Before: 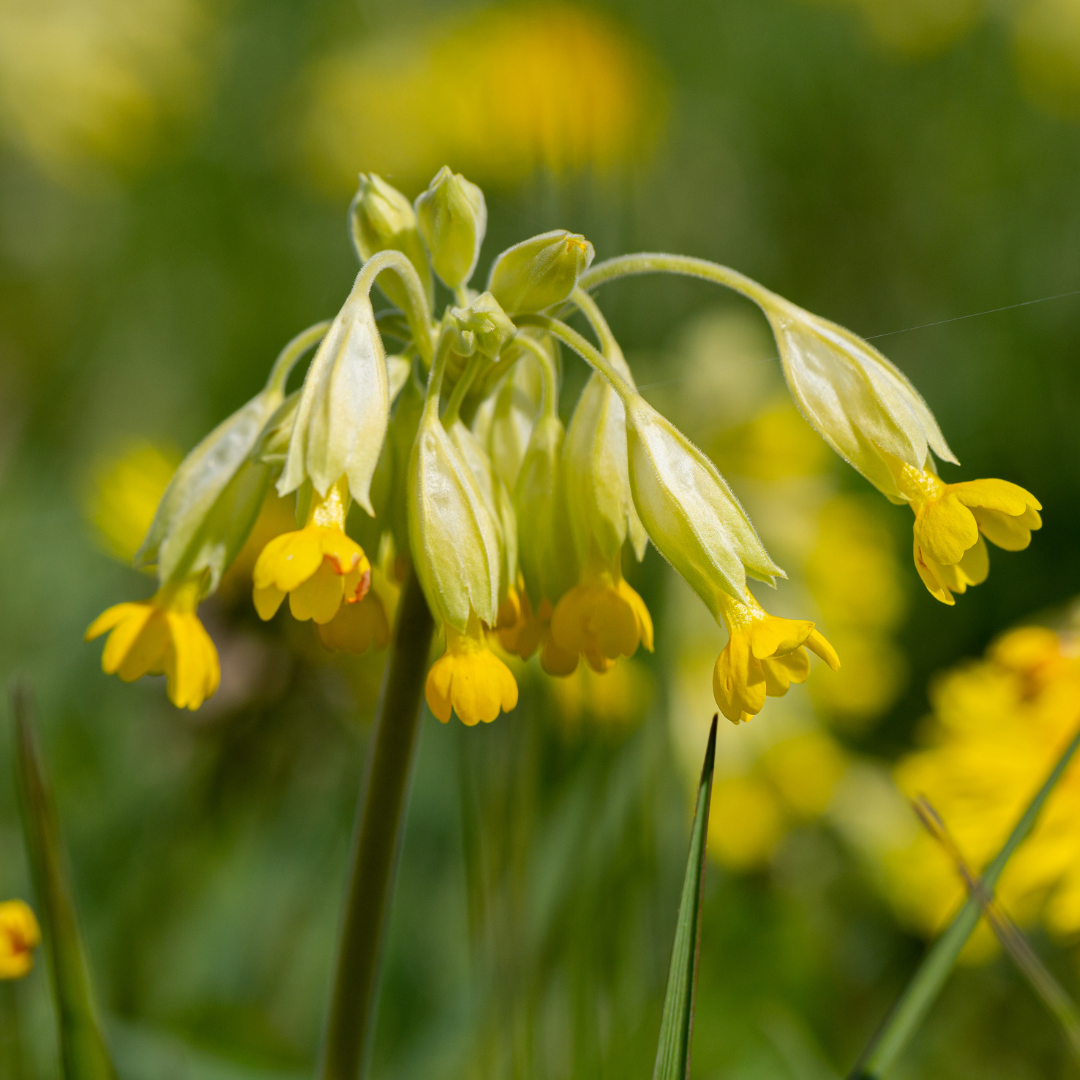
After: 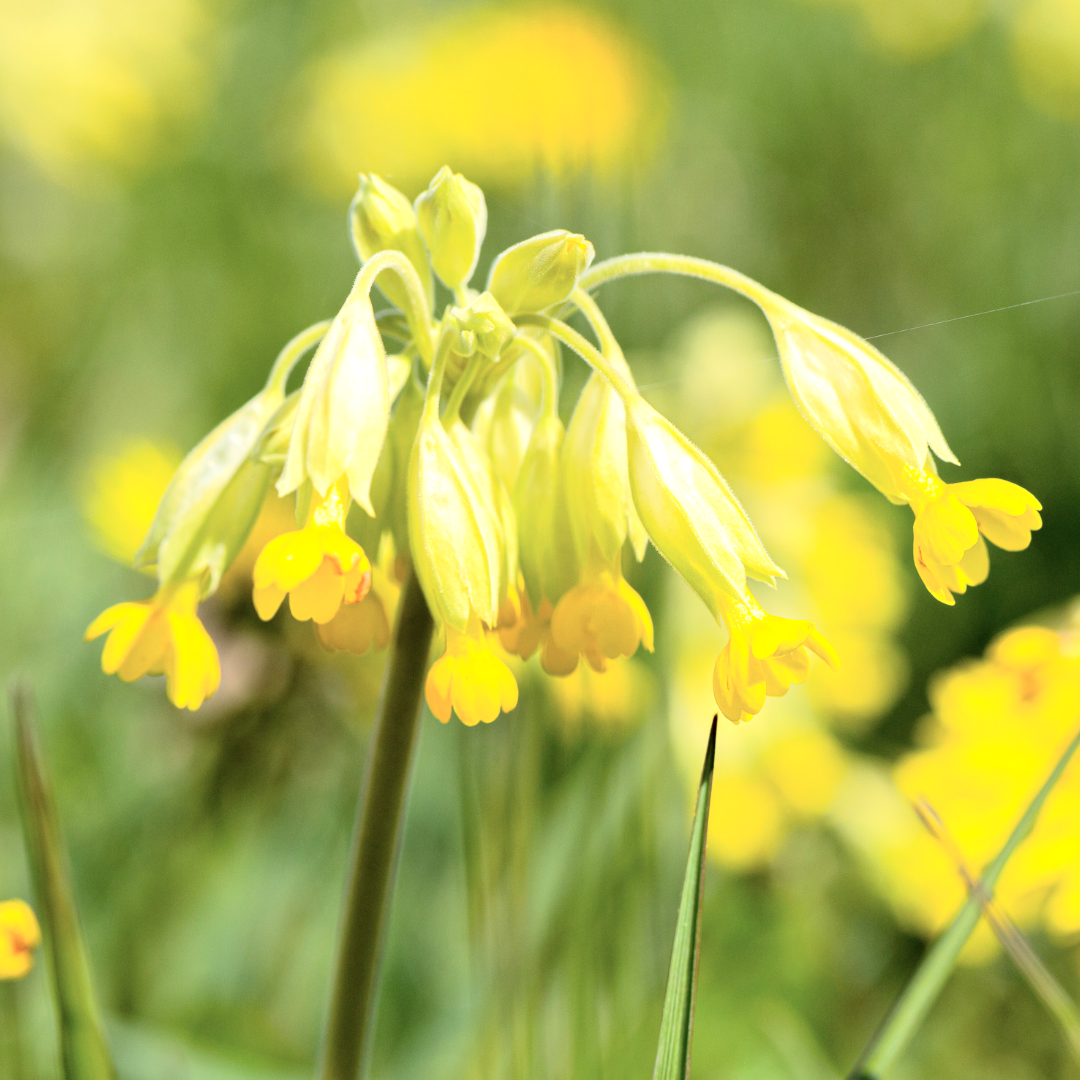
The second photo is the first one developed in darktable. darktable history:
exposure: black level correction 0, exposure 0.697 EV, compensate highlight preservation false
tone curve: curves: ch0 [(0, 0) (0.003, 0.003) (0.011, 0.01) (0.025, 0.023) (0.044, 0.041) (0.069, 0.064) (0.1, 0.094) (0.136, 0.143) (0.177, 0.205) (0.224, 0.281) (0.277, 0.367) (0.335, 0.457) (0.399, 0.542) (0.468, 0.629) (0.543, 0.711) (0.623, 0.788) (0.709, 0.863) (0.801, 0.912) (0.898, 0.955) (1, 1)], color space Lab, independent channels, preserve colors none
sharpen: radius 5.281, amount 0.309, threshold 26.164
